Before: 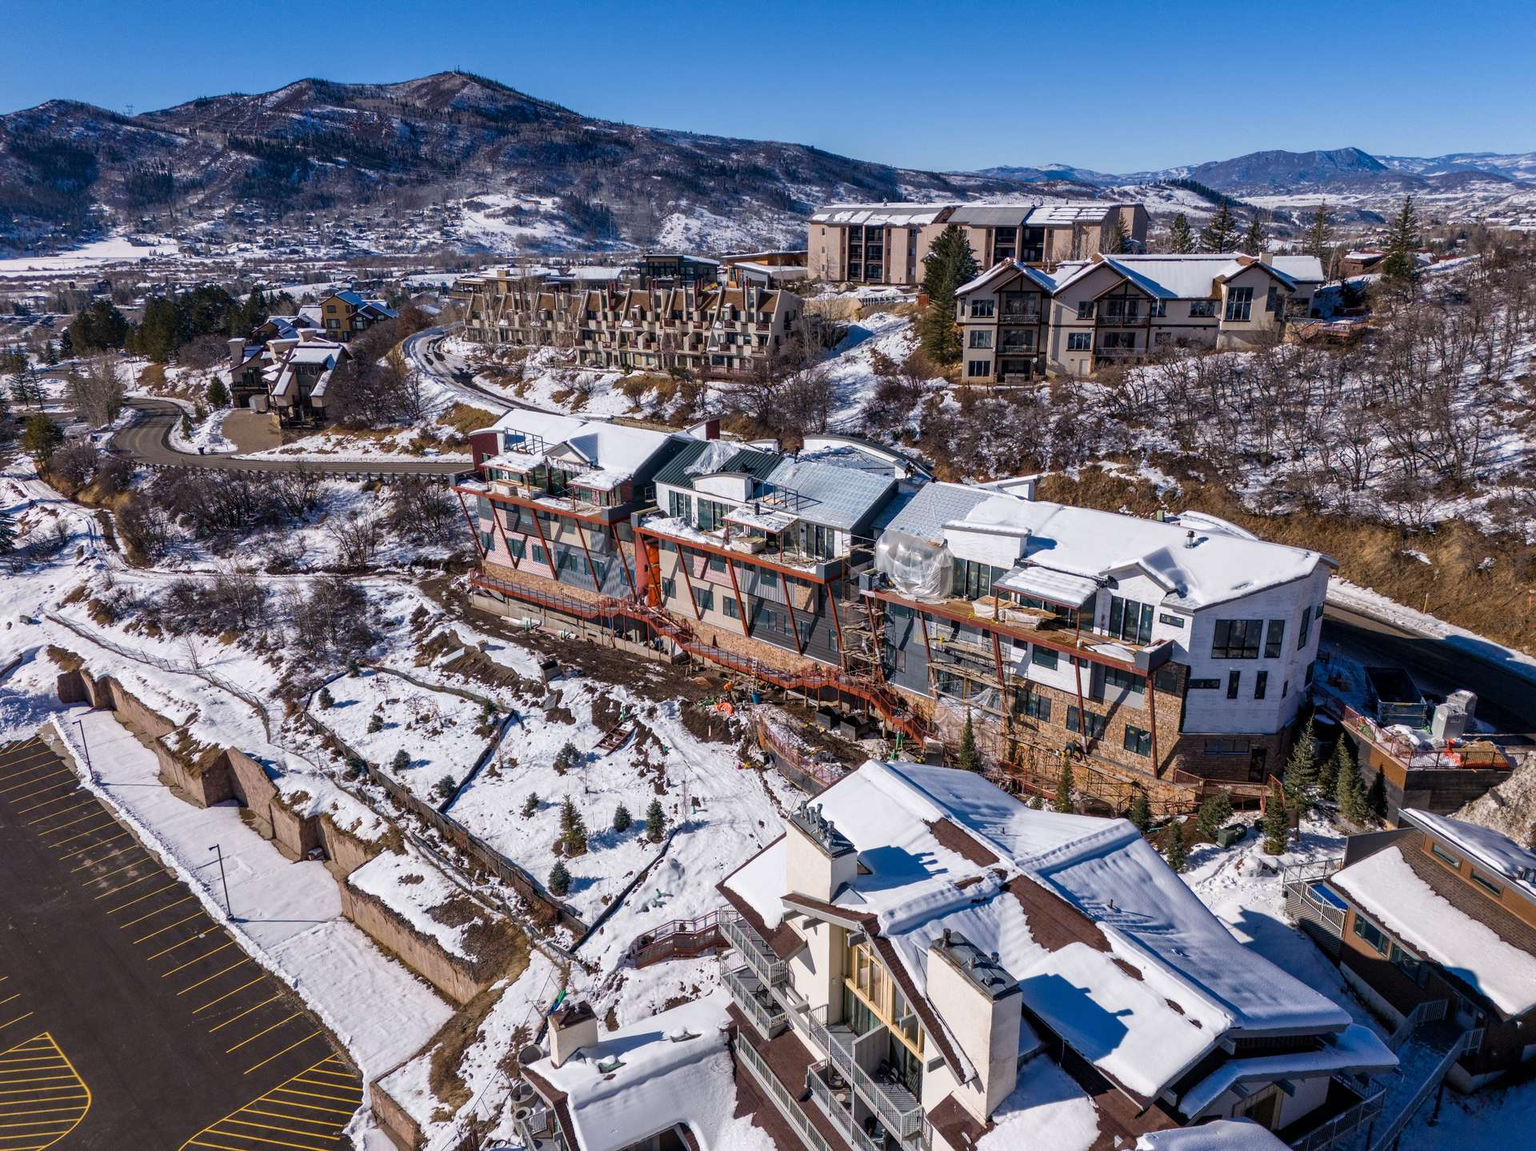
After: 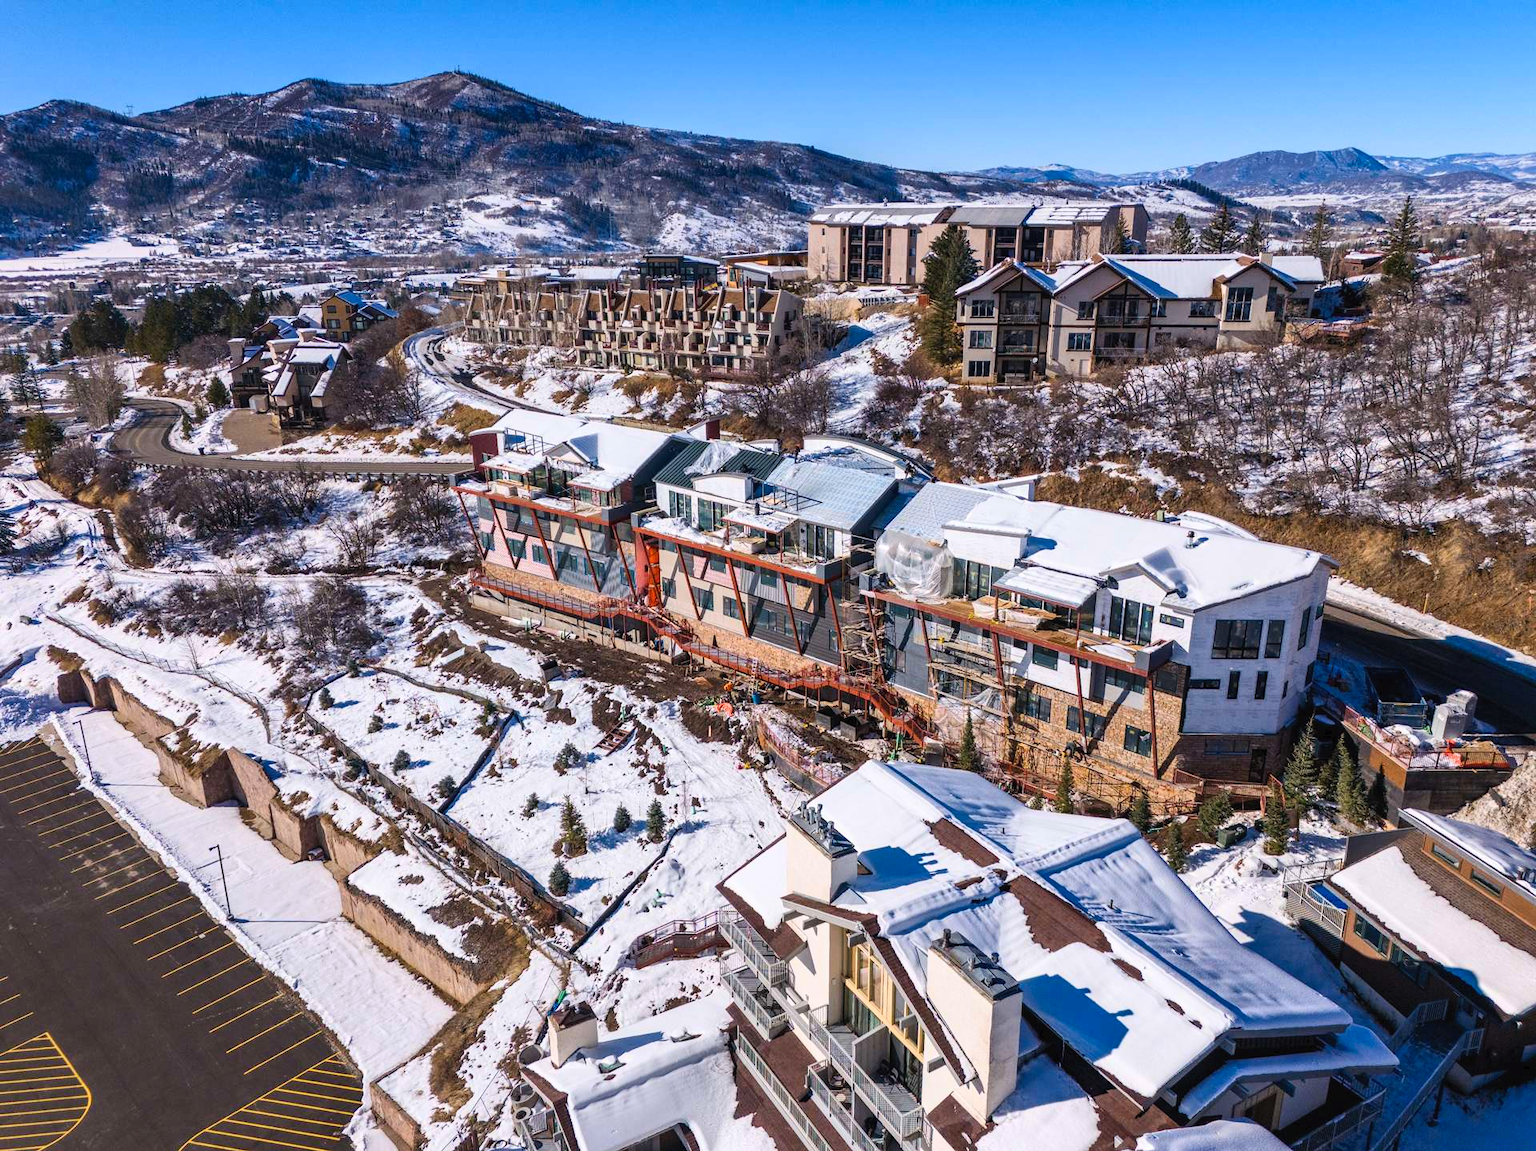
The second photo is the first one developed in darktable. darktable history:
contrast brightness saturation: contrast 0.2, brightness 0.16, saturation 0.22
tone curve: curves: ch0 [(0, 0) (0.003, 0.022) (0.011, 0.027) (0.025, 0.038) (0.044, 0.056) (0.069, 0.081) (0.1, 0.11) (0.136, 0.145) (0.177, 0.185) (0.224, 0.229) (0.277, 0.278) (0.335, 0.335) (0.399, 0.399) (0.468, 0.468) (0.543, 0.543) (0.623, 0.623) (0.709, 0.705) (0.801, 0.793) (0.898, 0.887) (1, 1)], preserve colors none
